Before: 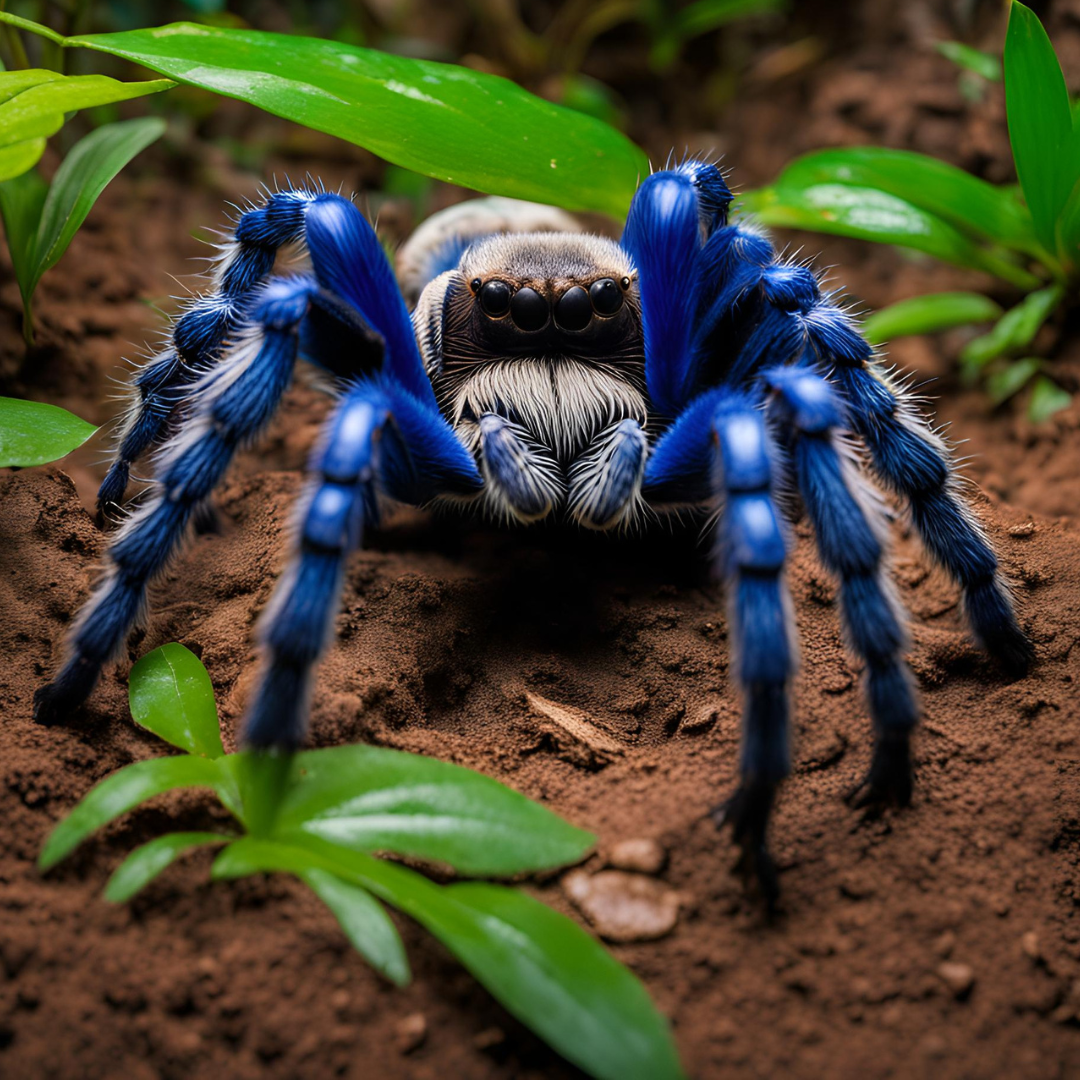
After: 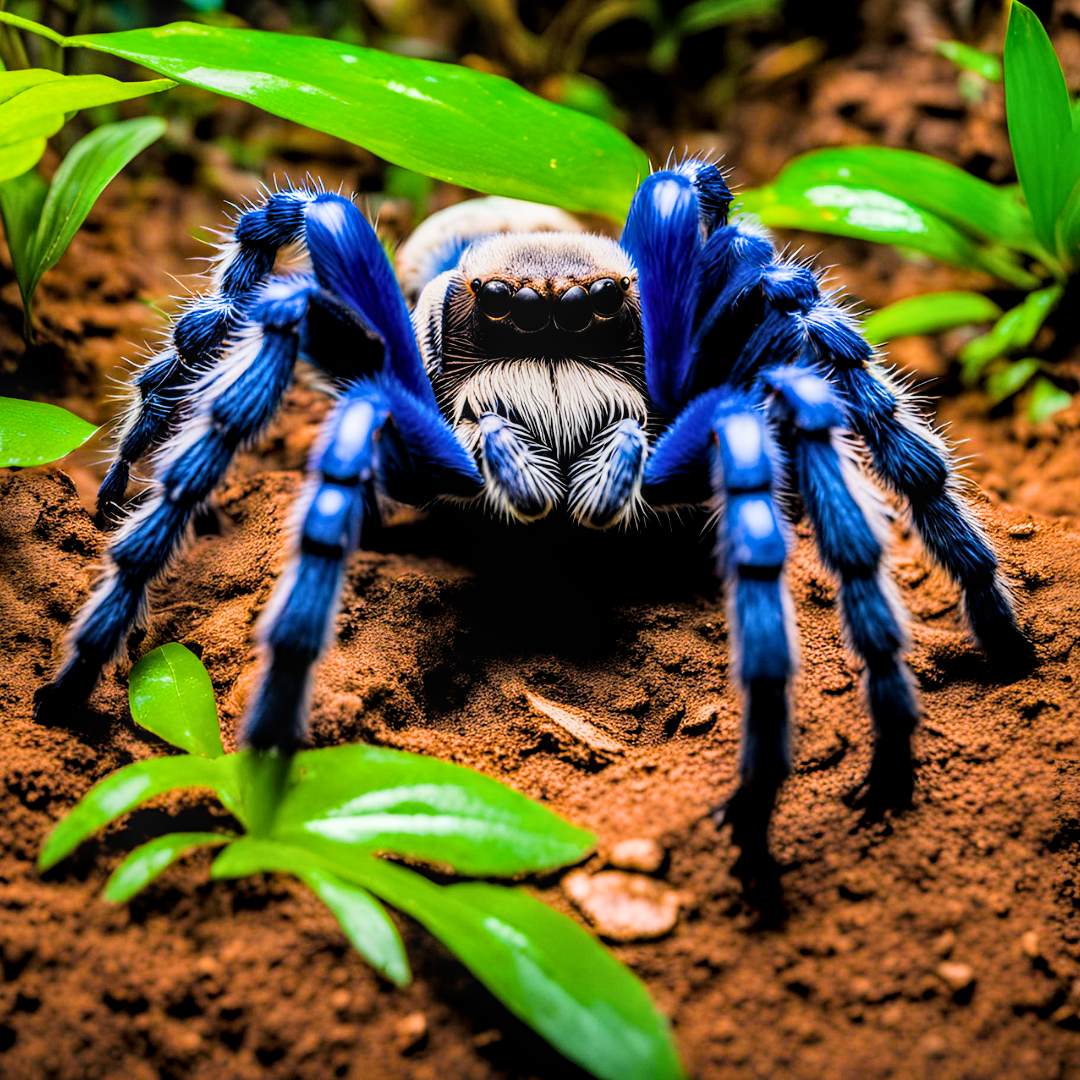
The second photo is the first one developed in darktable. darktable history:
local contrast: on, module defaults
exposure: black level correction 0, exposure 1.2 EV, compensate highlight preservation false
color balance rgb: perceptual saturation grading › global saturation 40%, global vibrance 20%
filmic rgb: black relative exposure -5 EV, hardness 2.88, contrast 1.4, highlights saturation mix -30%
